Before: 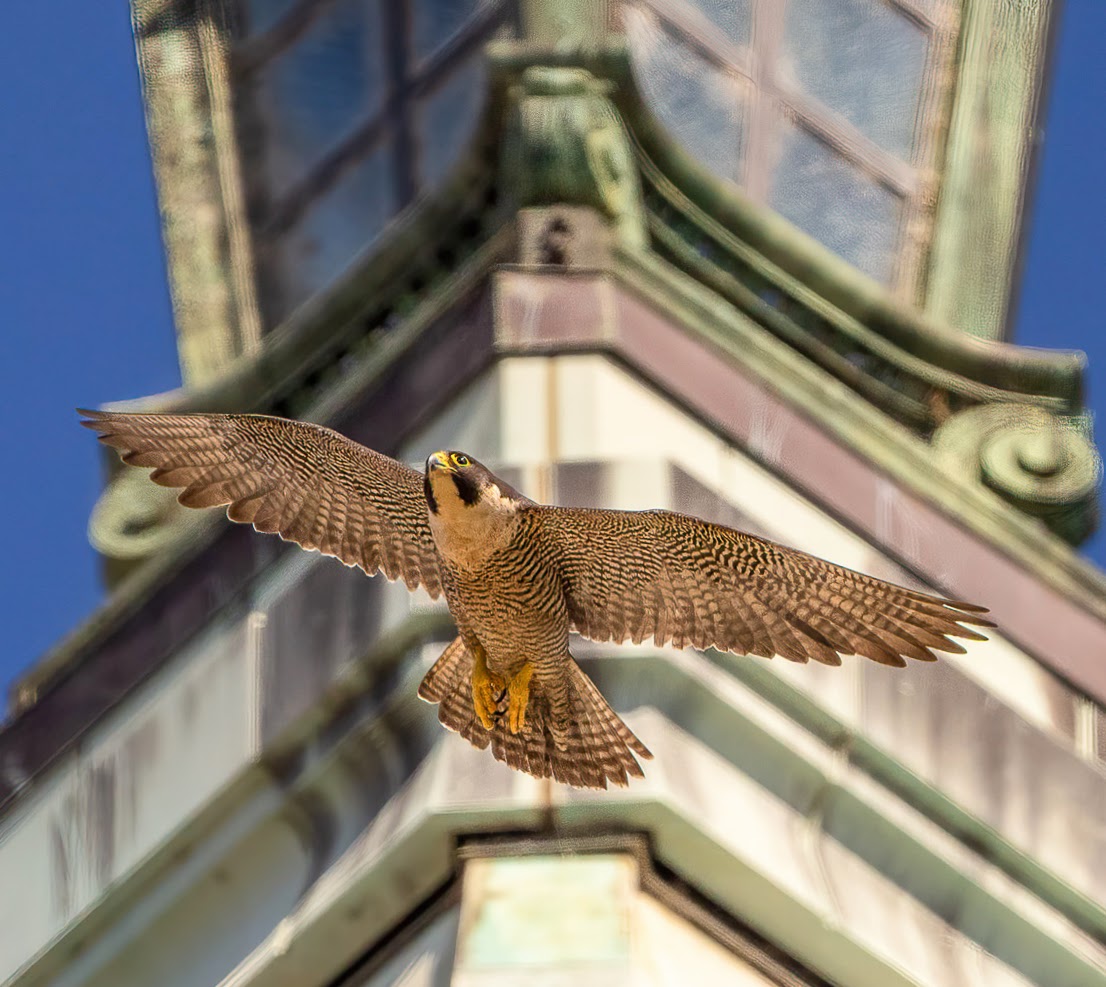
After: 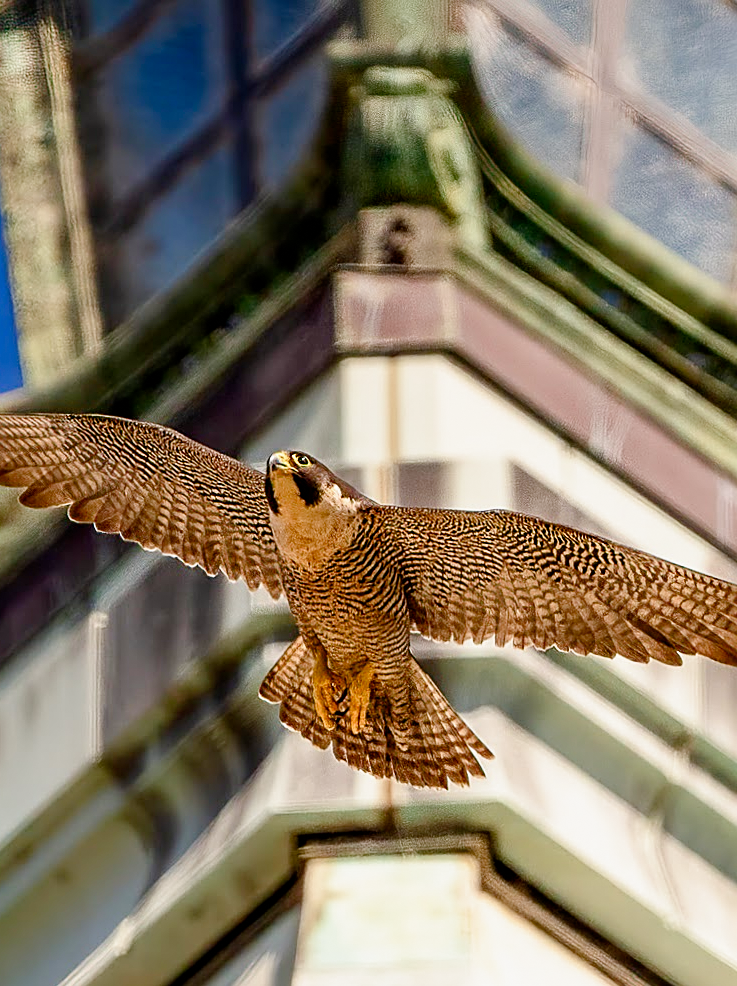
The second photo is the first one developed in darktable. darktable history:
filmic rgb: black relative exposure -8.7 EV, white relative exposure 2.7 EV, threshold 3 EV, target black luminance 0%, hardness 6.25, latitude 76.53%, contrast 1.326, shadows ↔ highlights balance -0.349%, preserve chrominance no, color science v4 (2020), enable highlight reconstruction true
grain: coarseness 0.81 ISO, strength 1.34%, mid-tones bias 0%
sharpen: on, module defaults
crop and rotate: left 14.436%, right 18.898%
color balance rgb: shadows lift › chroma 1%, shadows lift › hue 113°, highlights gain › chroma 0.2%, highlights gain › hue 333°, perceptual saturation grading › global saturation 20%, perceptual saturation grading › highlights -50%, perceptual saturation grading › shadows 25%, contrast -10%
